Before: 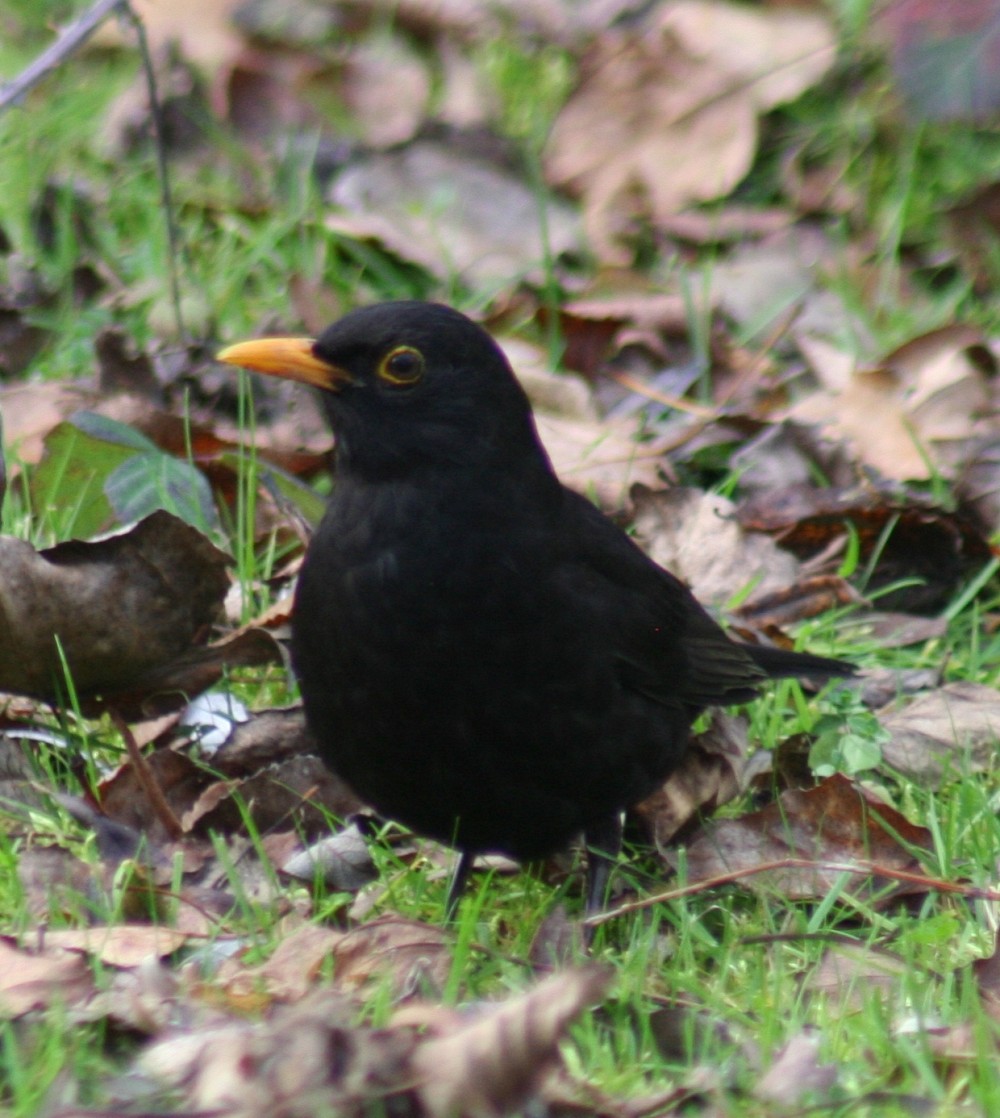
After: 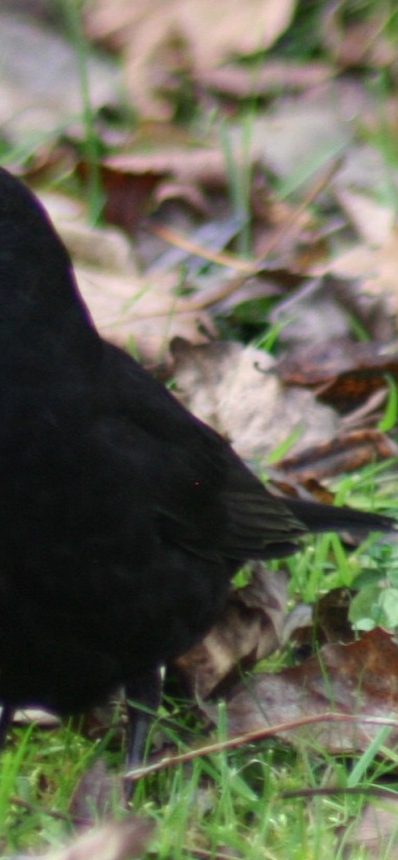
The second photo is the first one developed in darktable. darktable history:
crop: left 46.043%, top 13.062%, right 14.092%, bottom 9.933%
